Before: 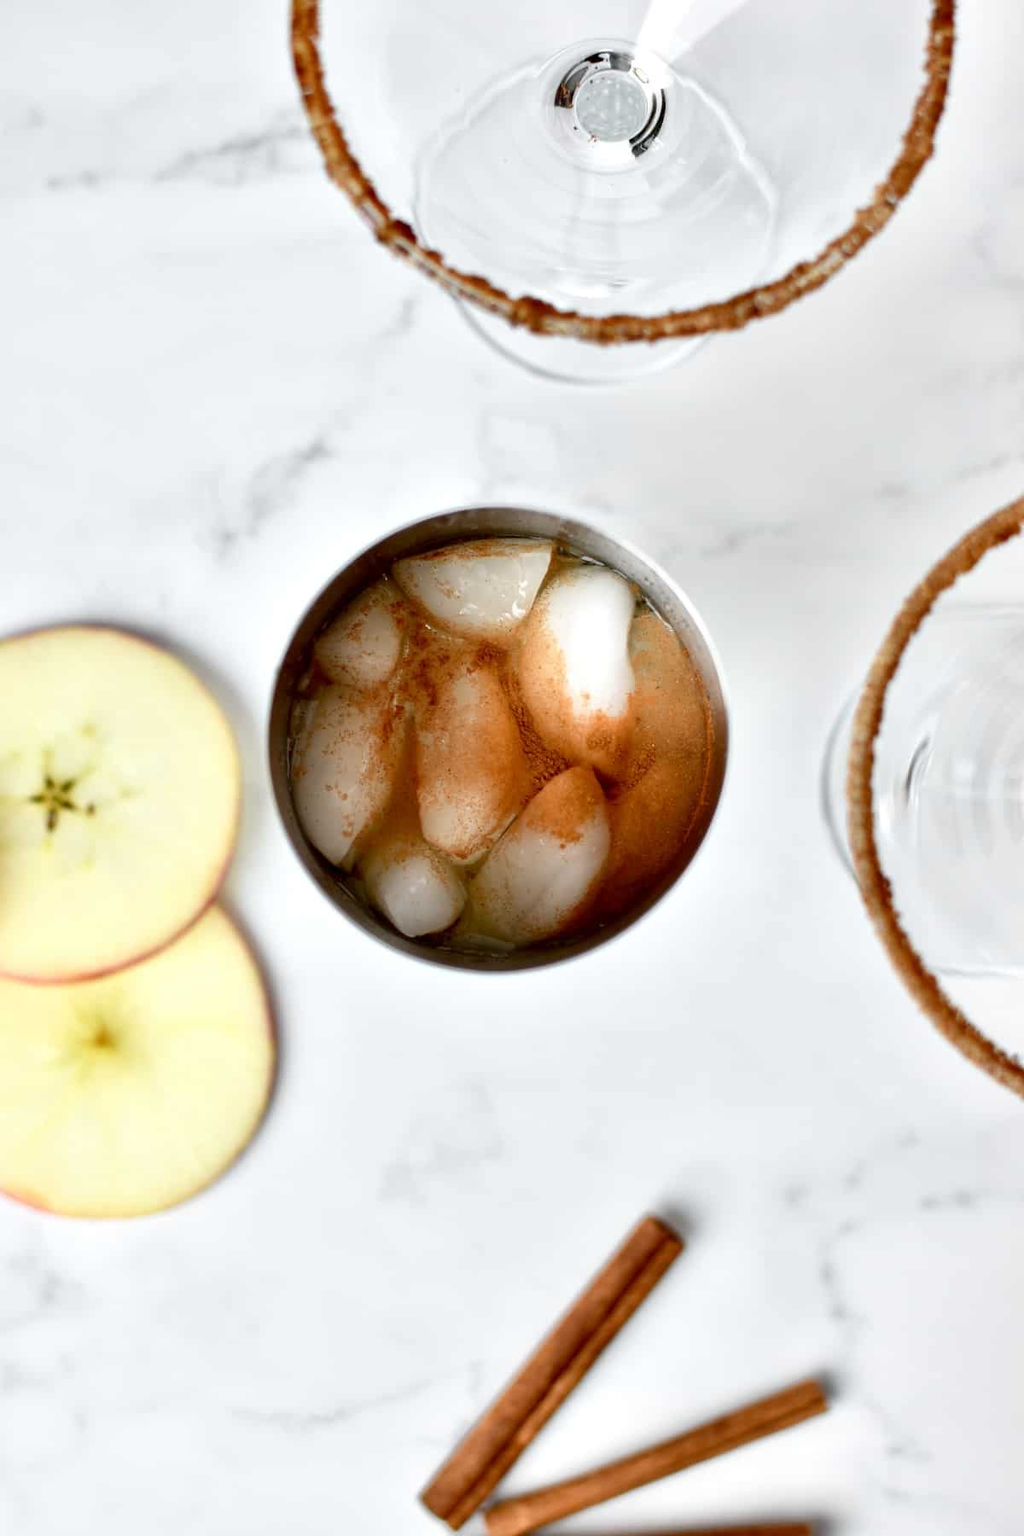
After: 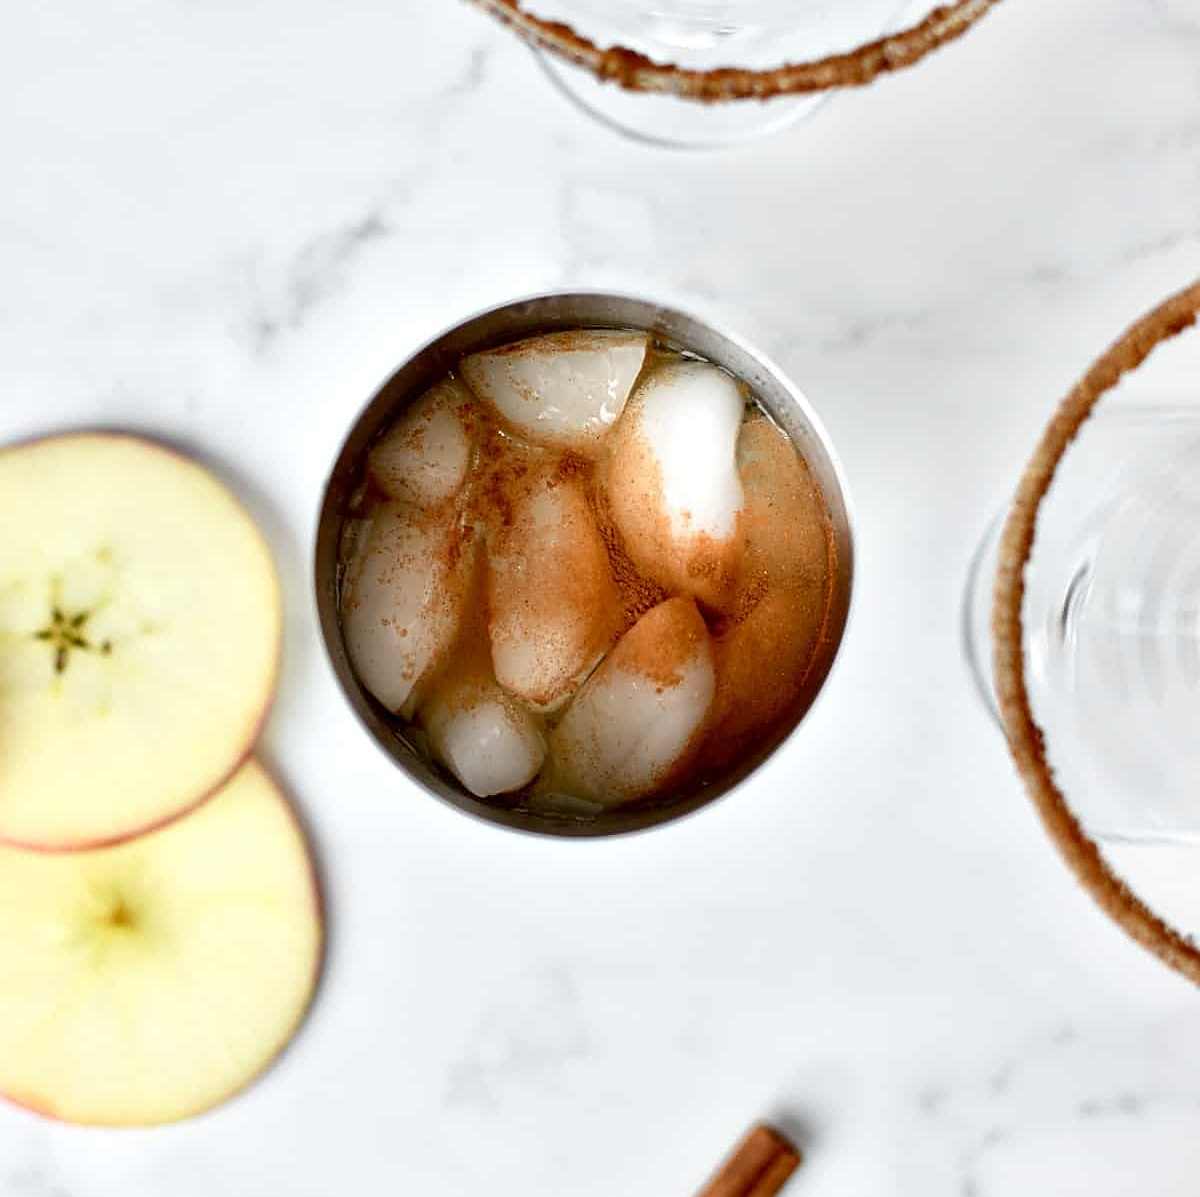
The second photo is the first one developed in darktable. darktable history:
sharpen: on, module defaults
crop: top 16.727%, bottom 16.727%
